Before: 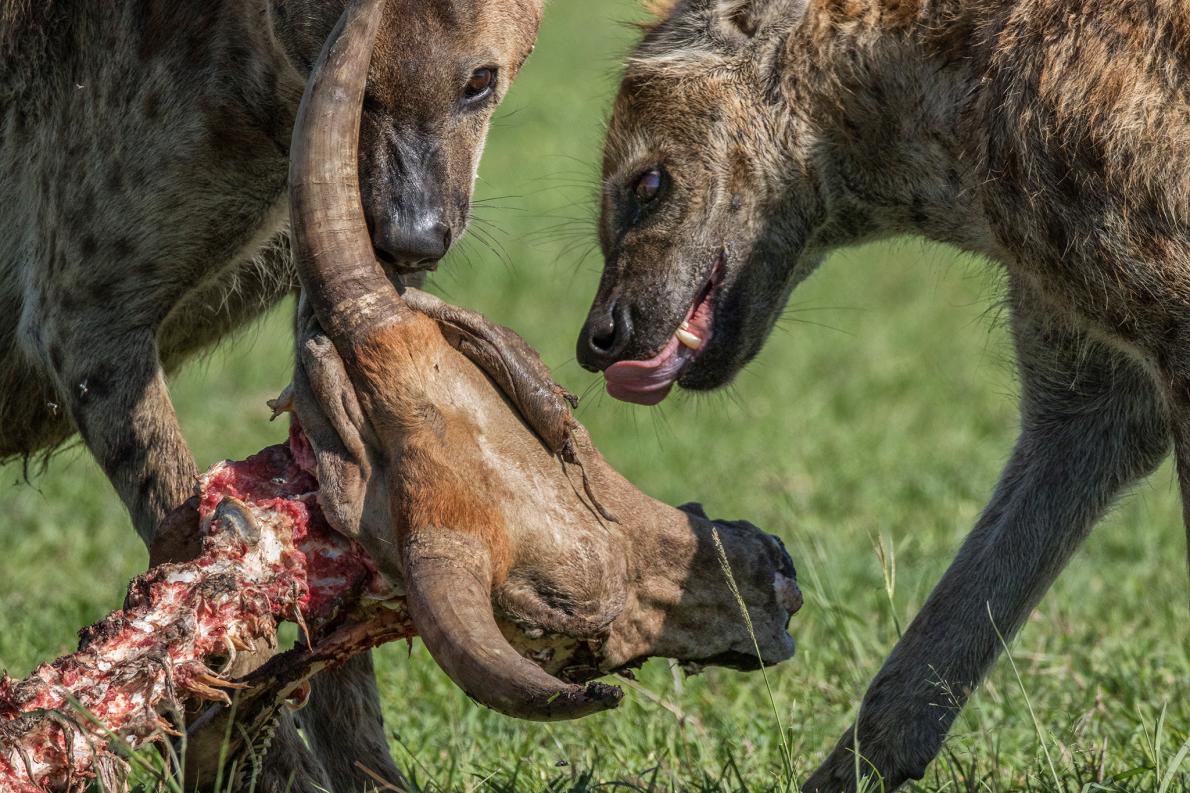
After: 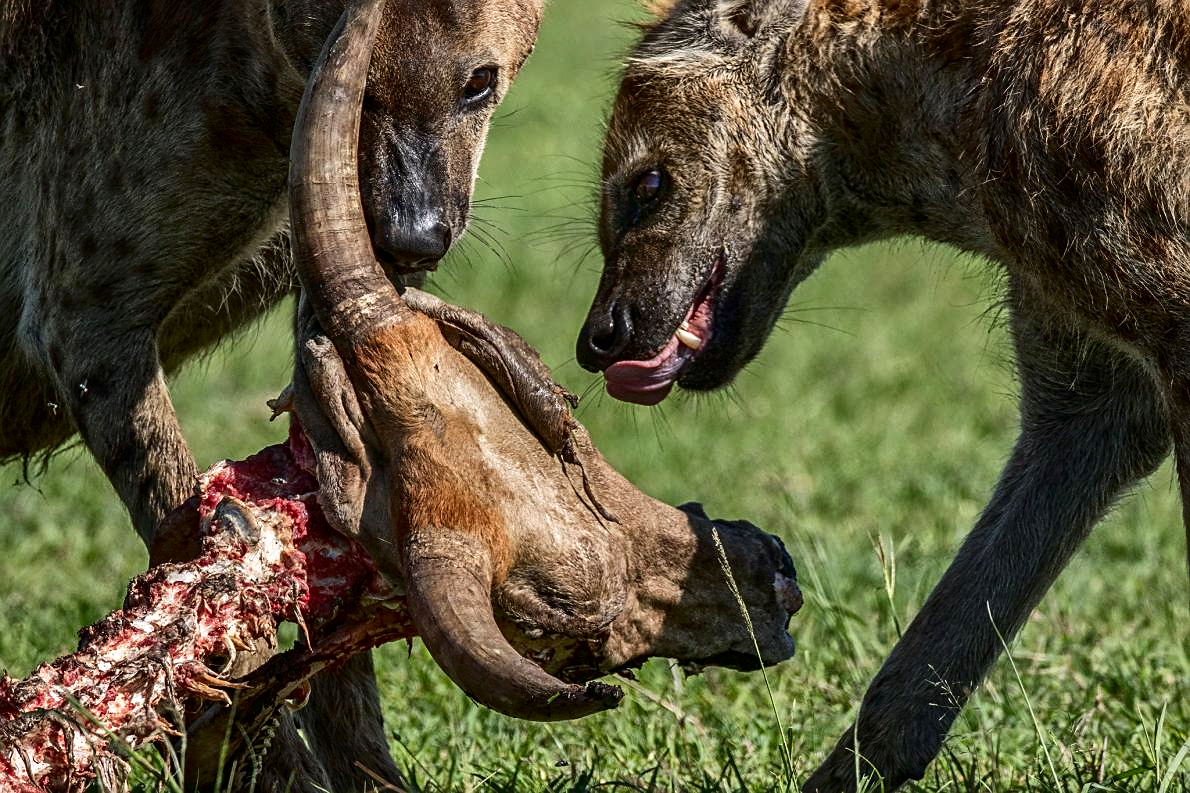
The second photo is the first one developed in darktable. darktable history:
contrast brightness saturation: contrast 0.2, brightness -0.11, saturation 0.1
shadows and highlights: radius 171.16, shadows 27, white point adjustment 3.13, highlights -67.95, soften with gaussian
sharpen: on, module defaults
